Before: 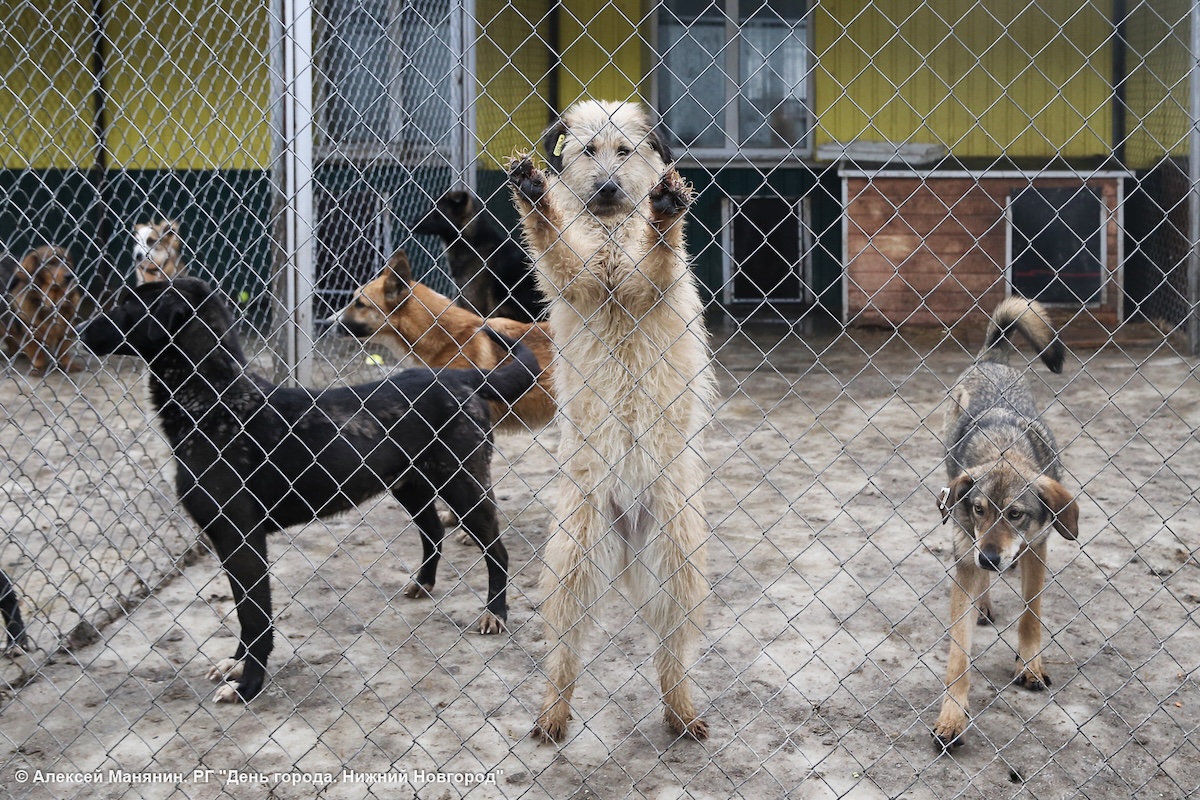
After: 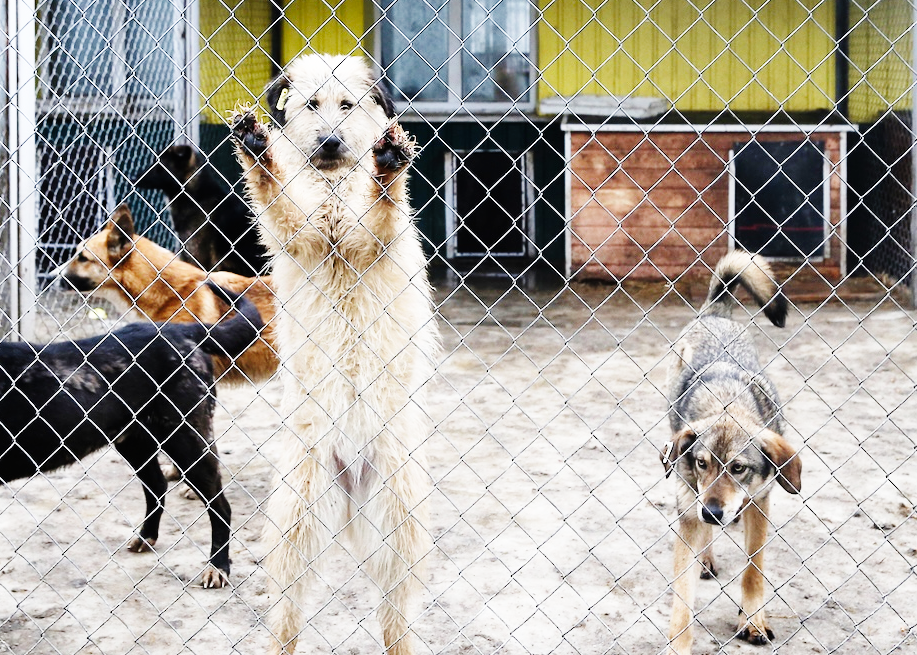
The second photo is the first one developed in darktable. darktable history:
crop: left 23.095%, top 5.827%, bottom 11.854%
base curve: curves: ch0 [(0, 0) (0, 0) (0.002, 0.001) (0.008, 0.003) (0.019, 0.011) (0.037, 0.037) (0.064, 0.11) (0.102, 0.232) (0.152, 0.379) (0.216, 0.524) (0.296, 0.665) (0.394, 0.789) (0.512, 0.881) (0.651, 0.945) (0.813, 0.986) (1, 1)], preserve colors none
